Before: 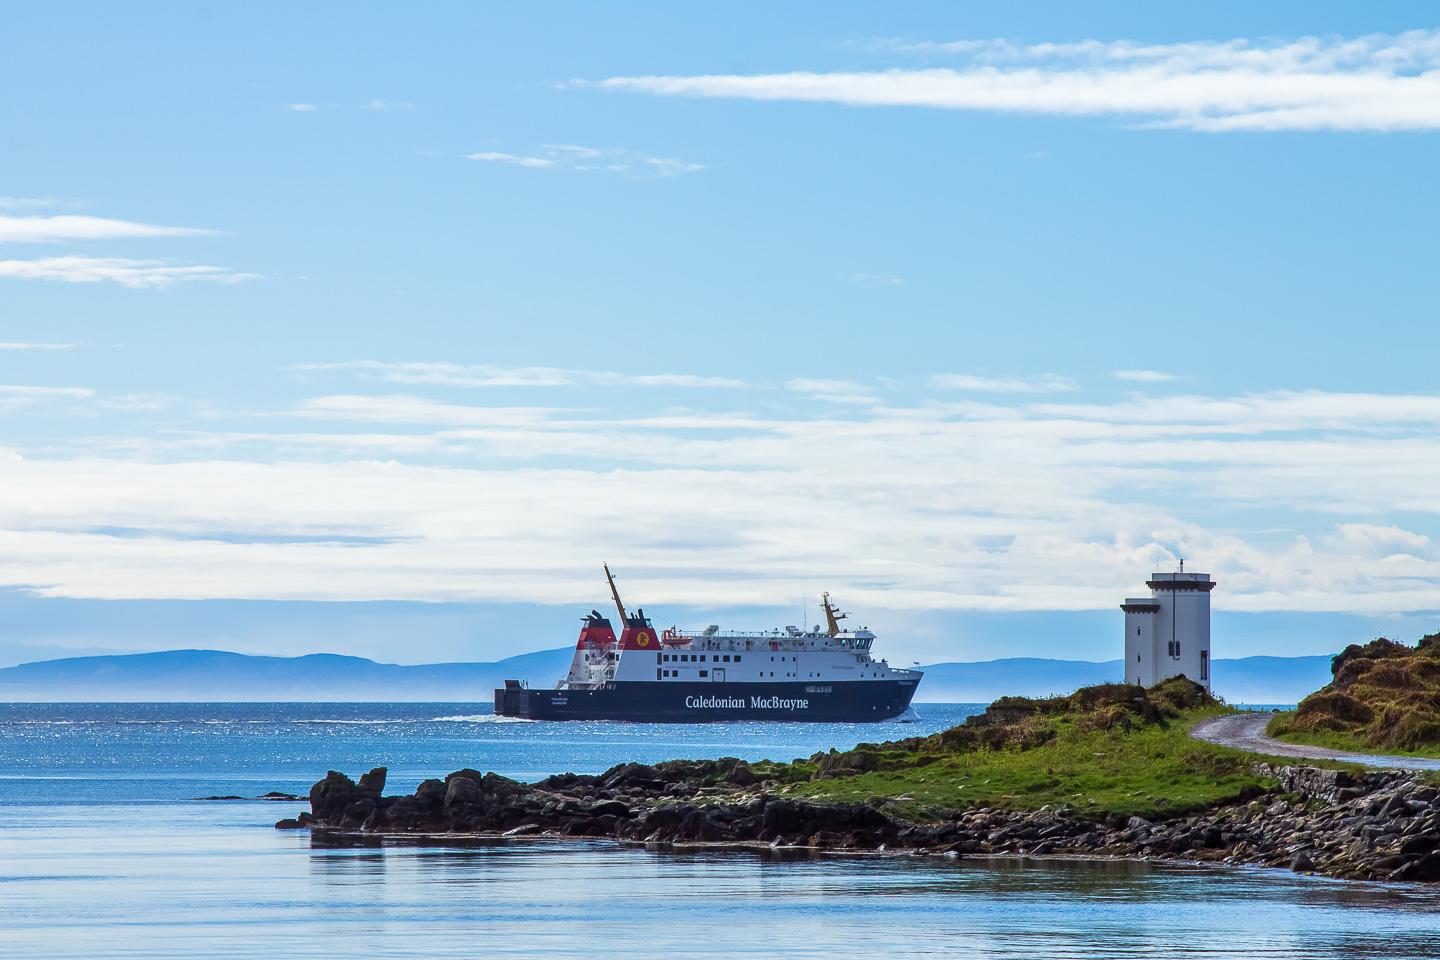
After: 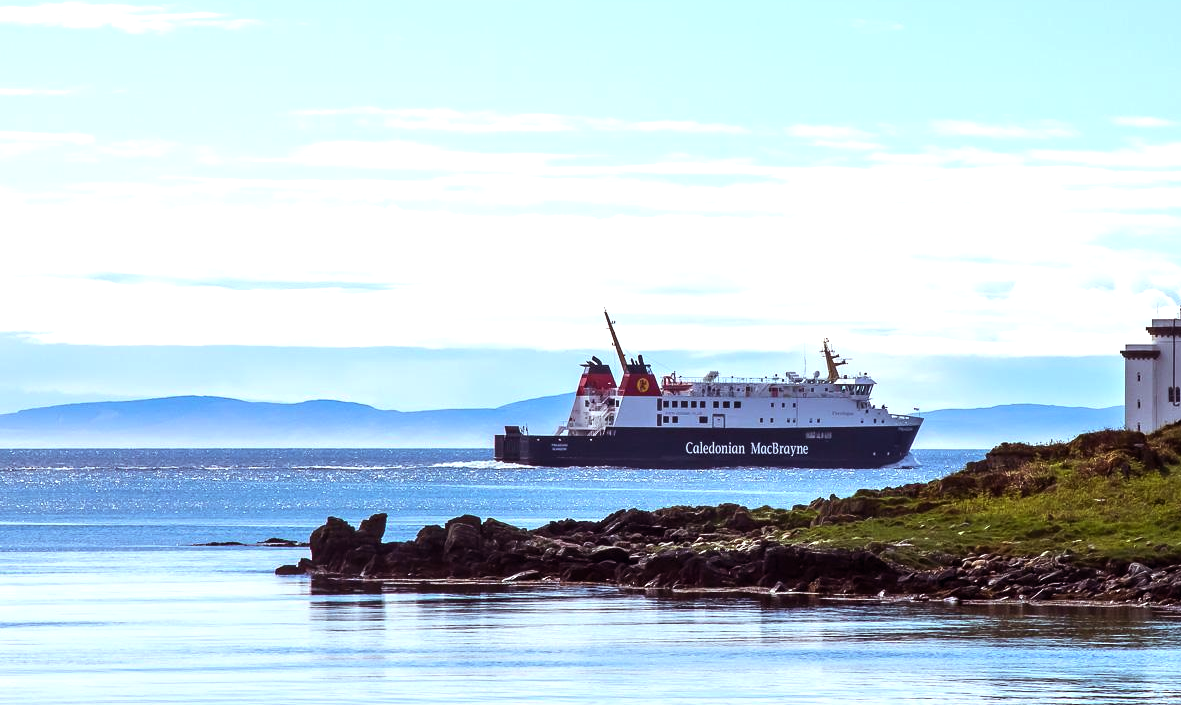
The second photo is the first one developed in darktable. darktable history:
tone equalizer: -8 EV -0.75 EV, -7 EV -0.7 EV, -6 EV -0.6 EV, -5 EV -0.4 EV, -3 EV 0.4 EV, -2 EV 0.6 EV, -1 EV 0.7 EV, +0 EV 0.75 EV, edges refinement/feathering 500, mask exposure compensation -1.57 EV, preserve details no
rgb levels: mode RGB, independent channels, levels [[0, 0.474, 1], [0, 0.5, 1], [0, 0.5, 1]]
crop: top 26.531%, right 17.959%
